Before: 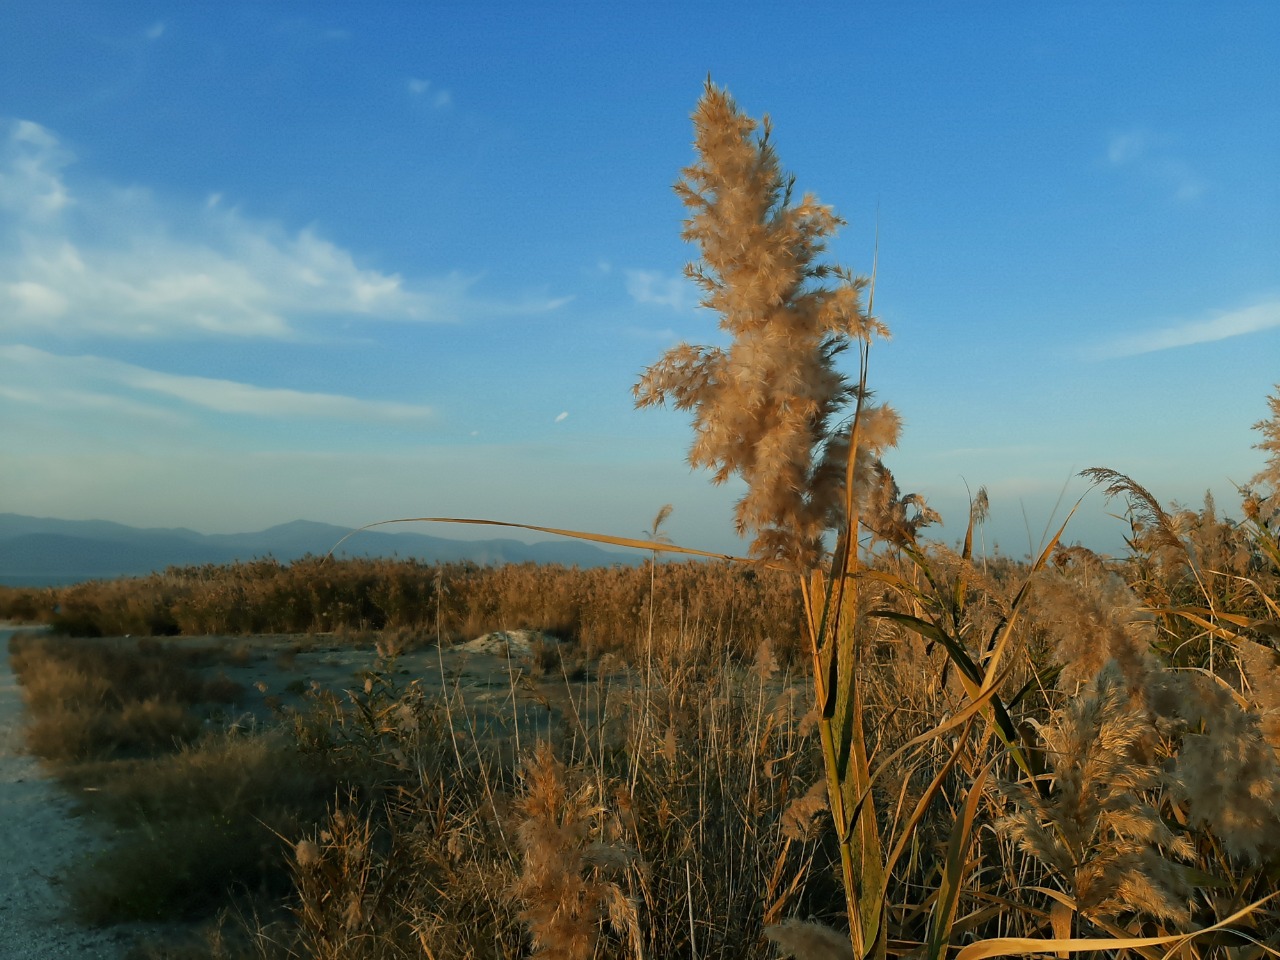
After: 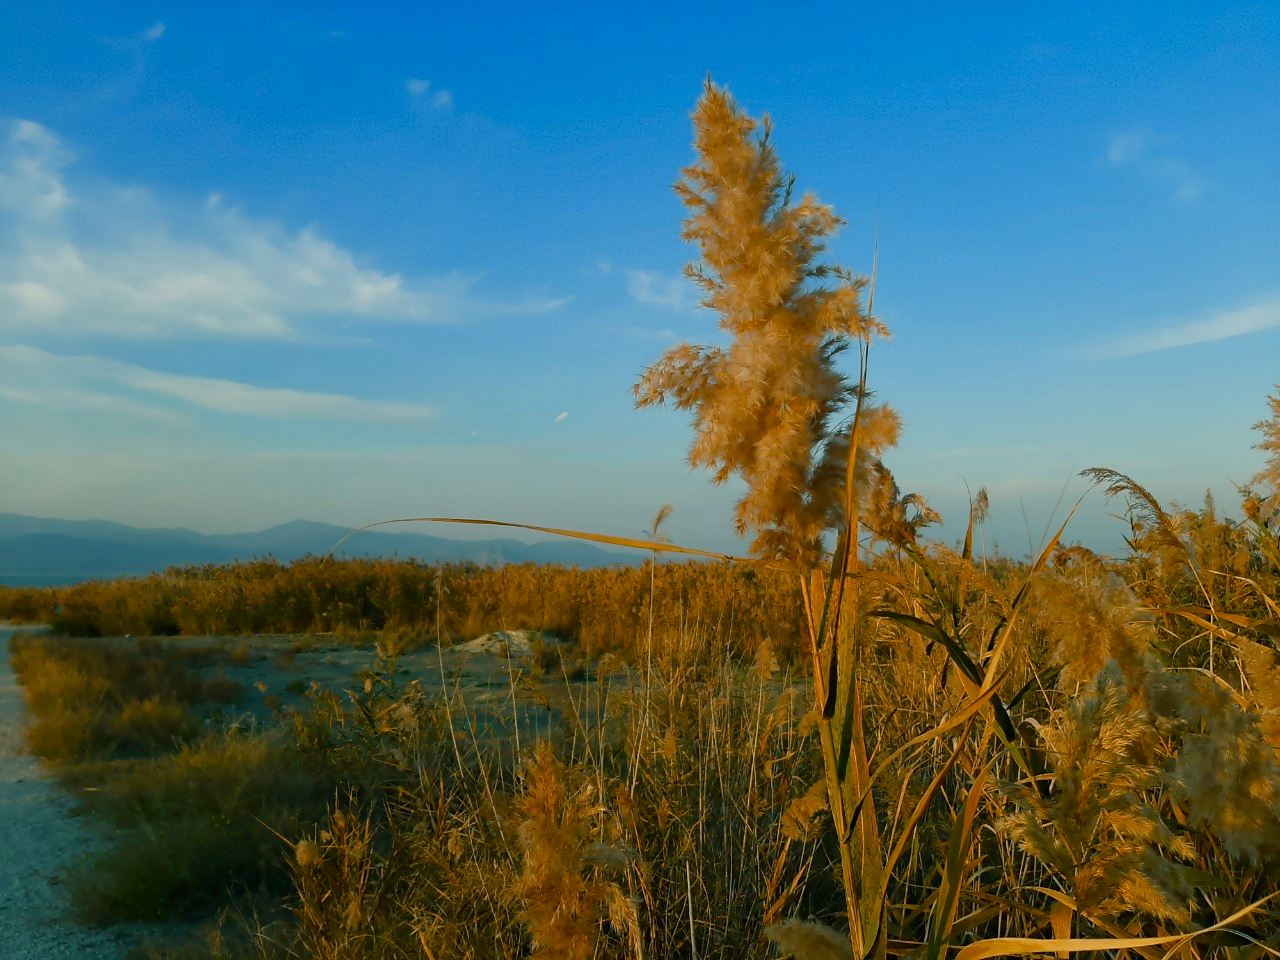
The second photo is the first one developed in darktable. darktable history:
exposure: compensate highlight preservation false
color balance rgb: perceptual saturation grading › global saturation 20%, perceptual saturation grading › highlights -24.986%, perceptual saturation grading › shadows 49.356%, contrast -10.264%
